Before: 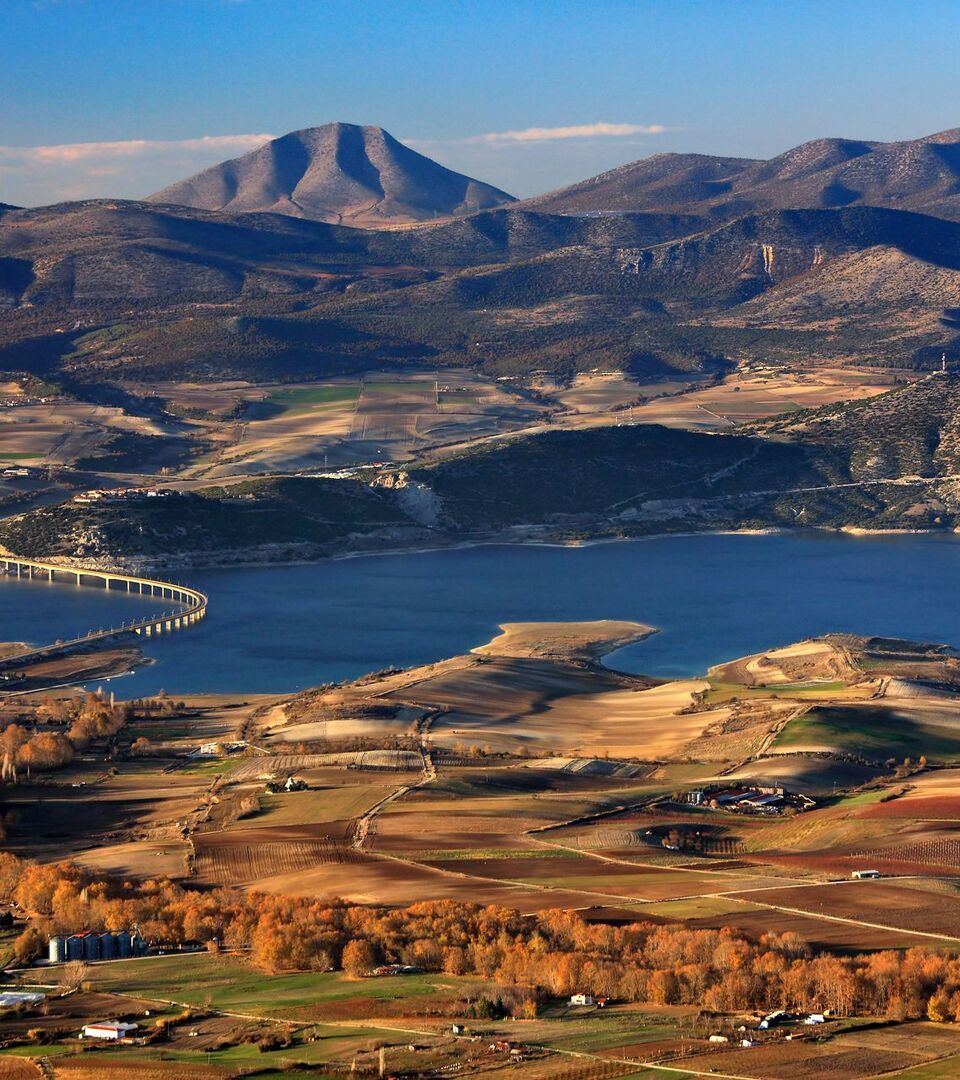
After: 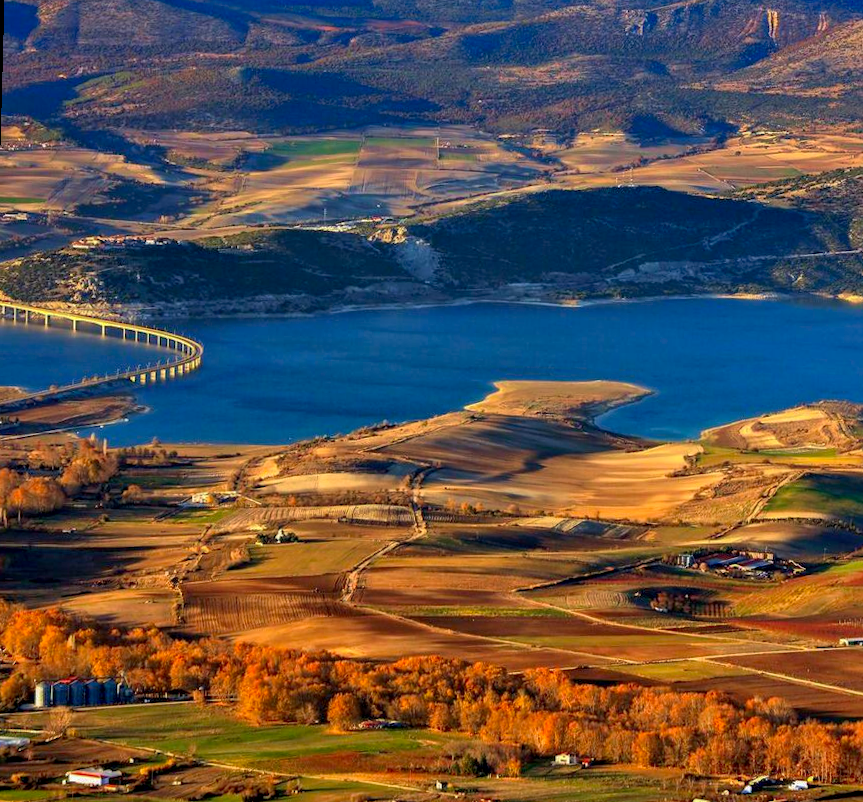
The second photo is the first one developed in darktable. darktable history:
shadows and highlights: on, module defaults
rotate and perspective: rotation 1.57°, crop left 0.018, crop right 0.982, crop top 0.039, crop bottom 0.961
crop: top 20.916%, right 9.437%, bottom 0.316%
velvia: on, module defaults
contrast brightness saturation: brightness -0.02, saturation 0.35
local contrast: on, module defaults
